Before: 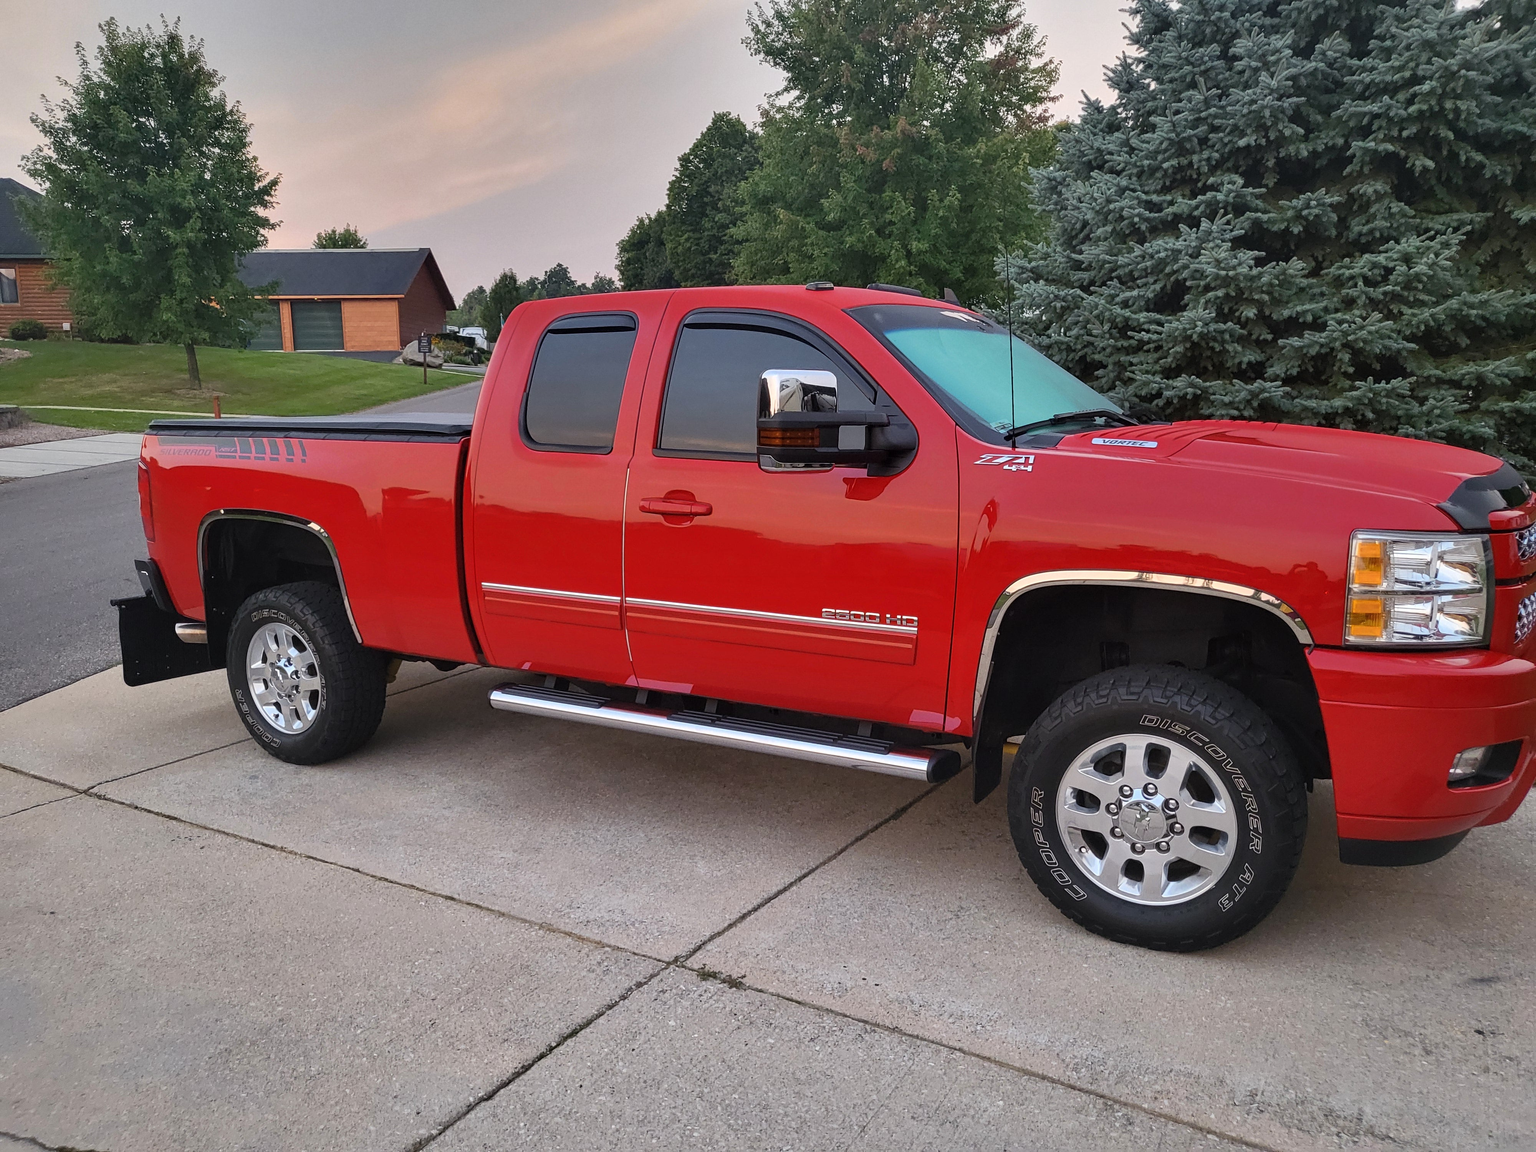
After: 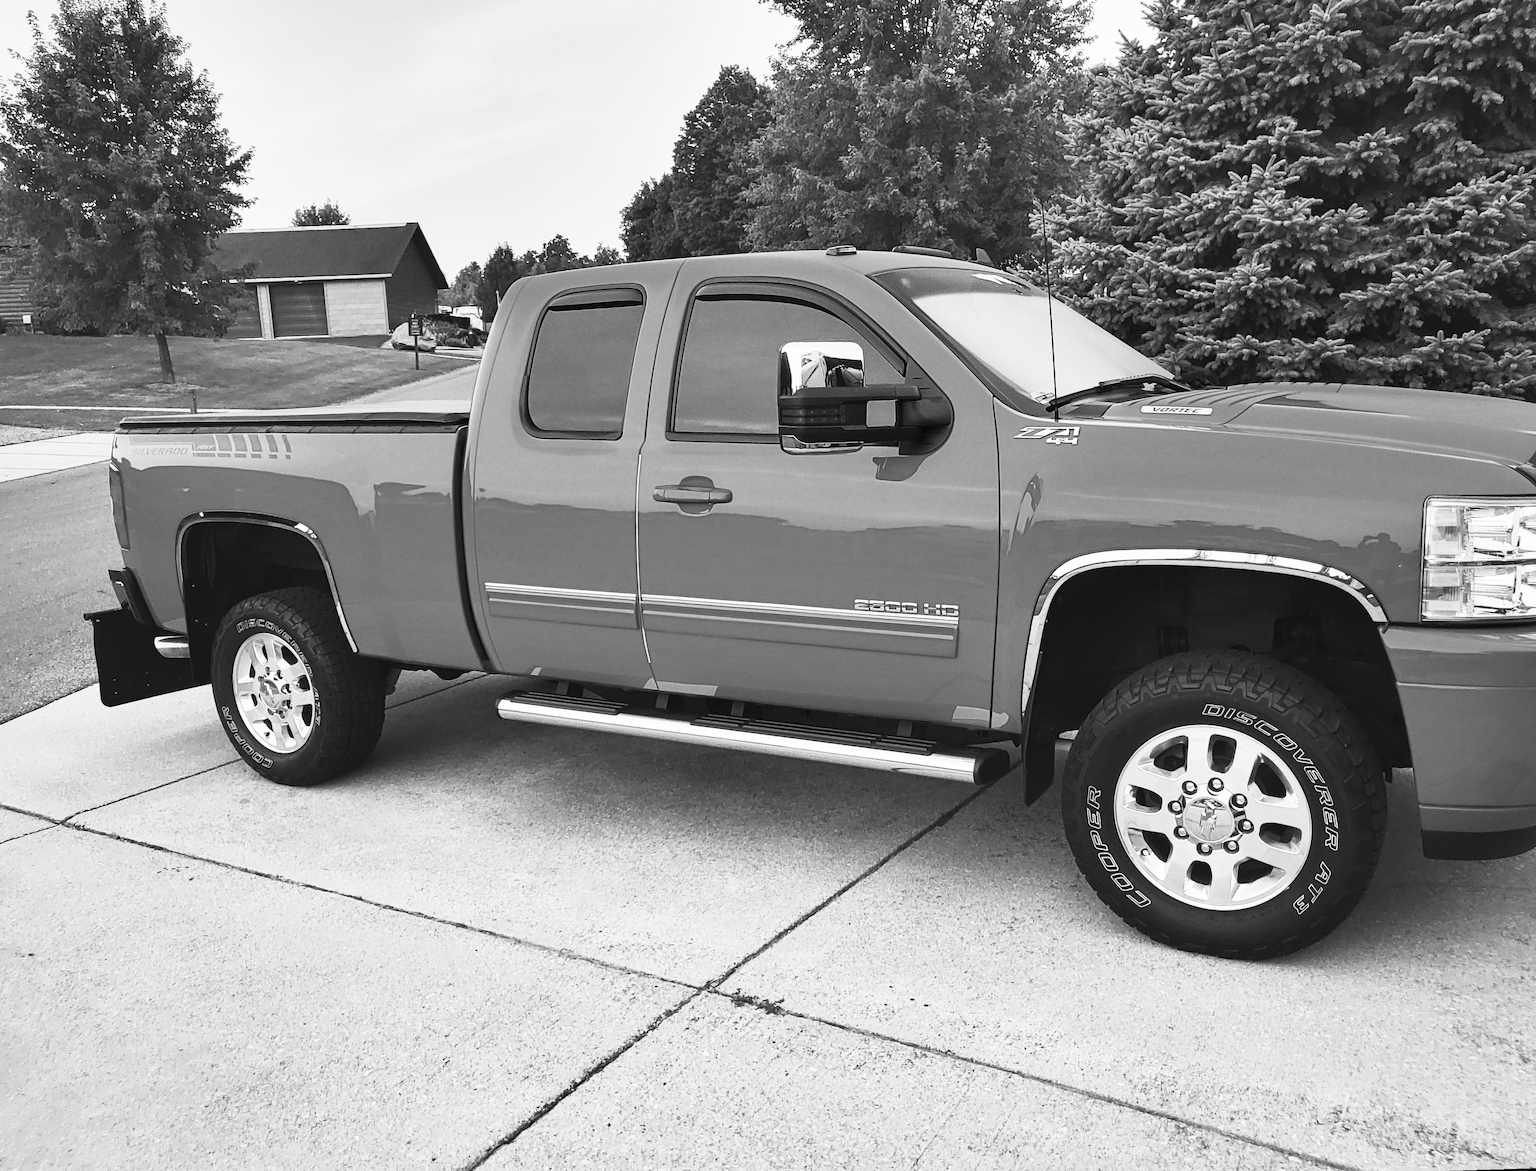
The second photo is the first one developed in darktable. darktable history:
rotate and perspective: rotation -1.75°, automatic cropping off
crop: left 3.305%, top 6.436%, right 6.389%, bottom 3.258%
contrast brightness saturation: contrast 0.53, brightness 0.47, saturation -1
